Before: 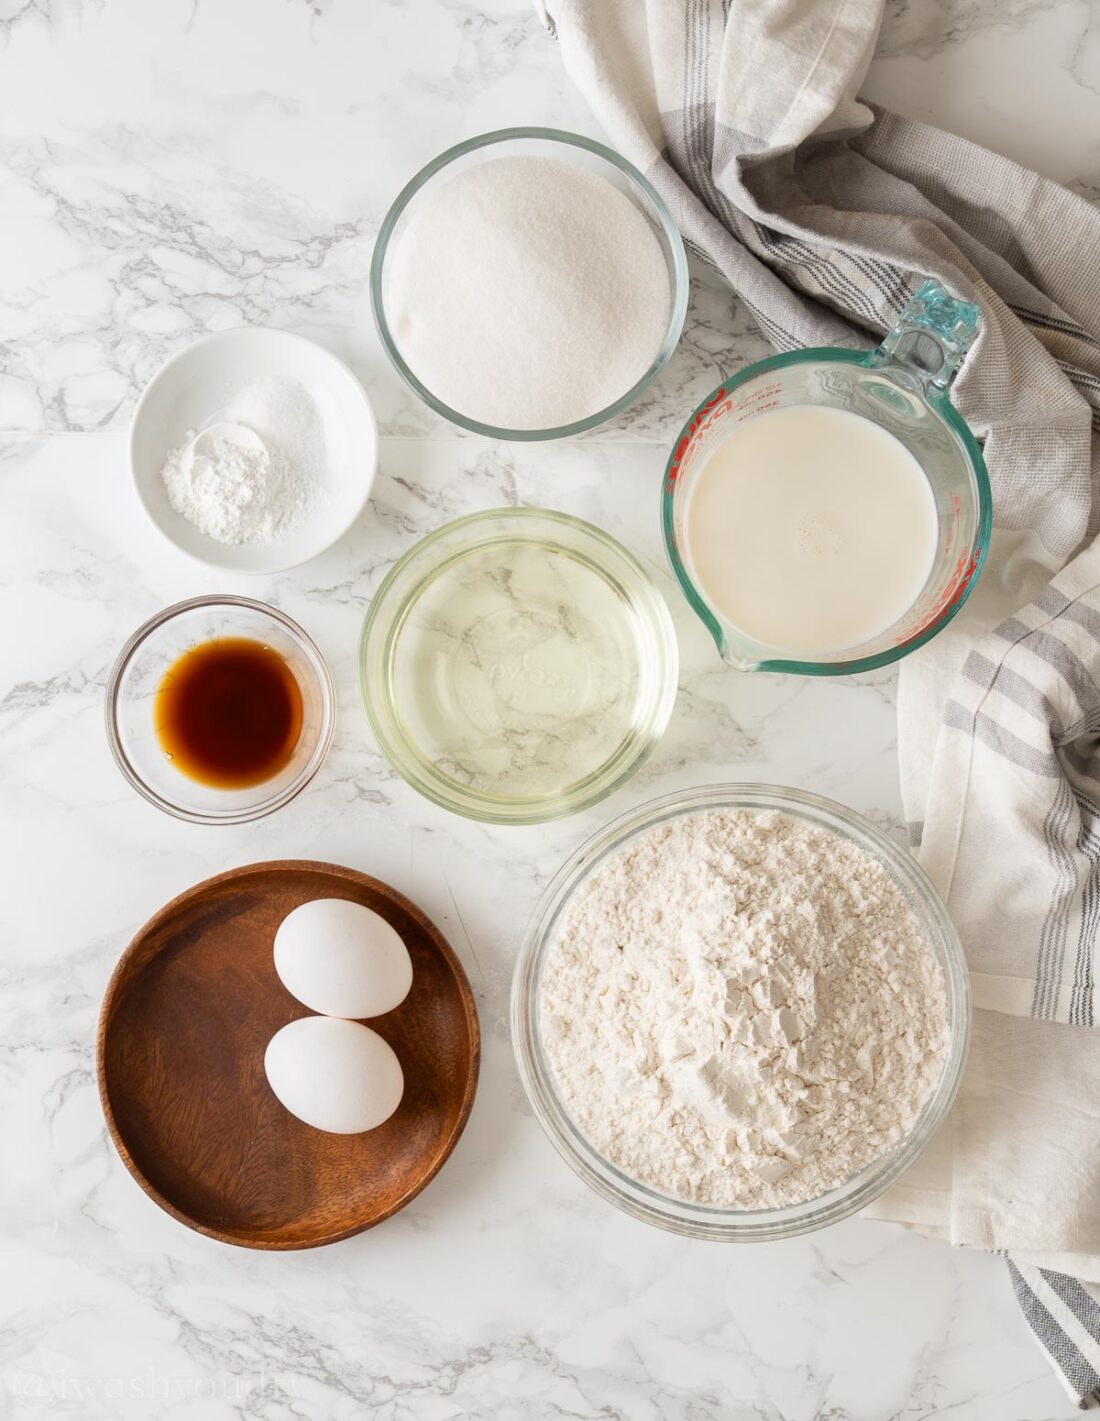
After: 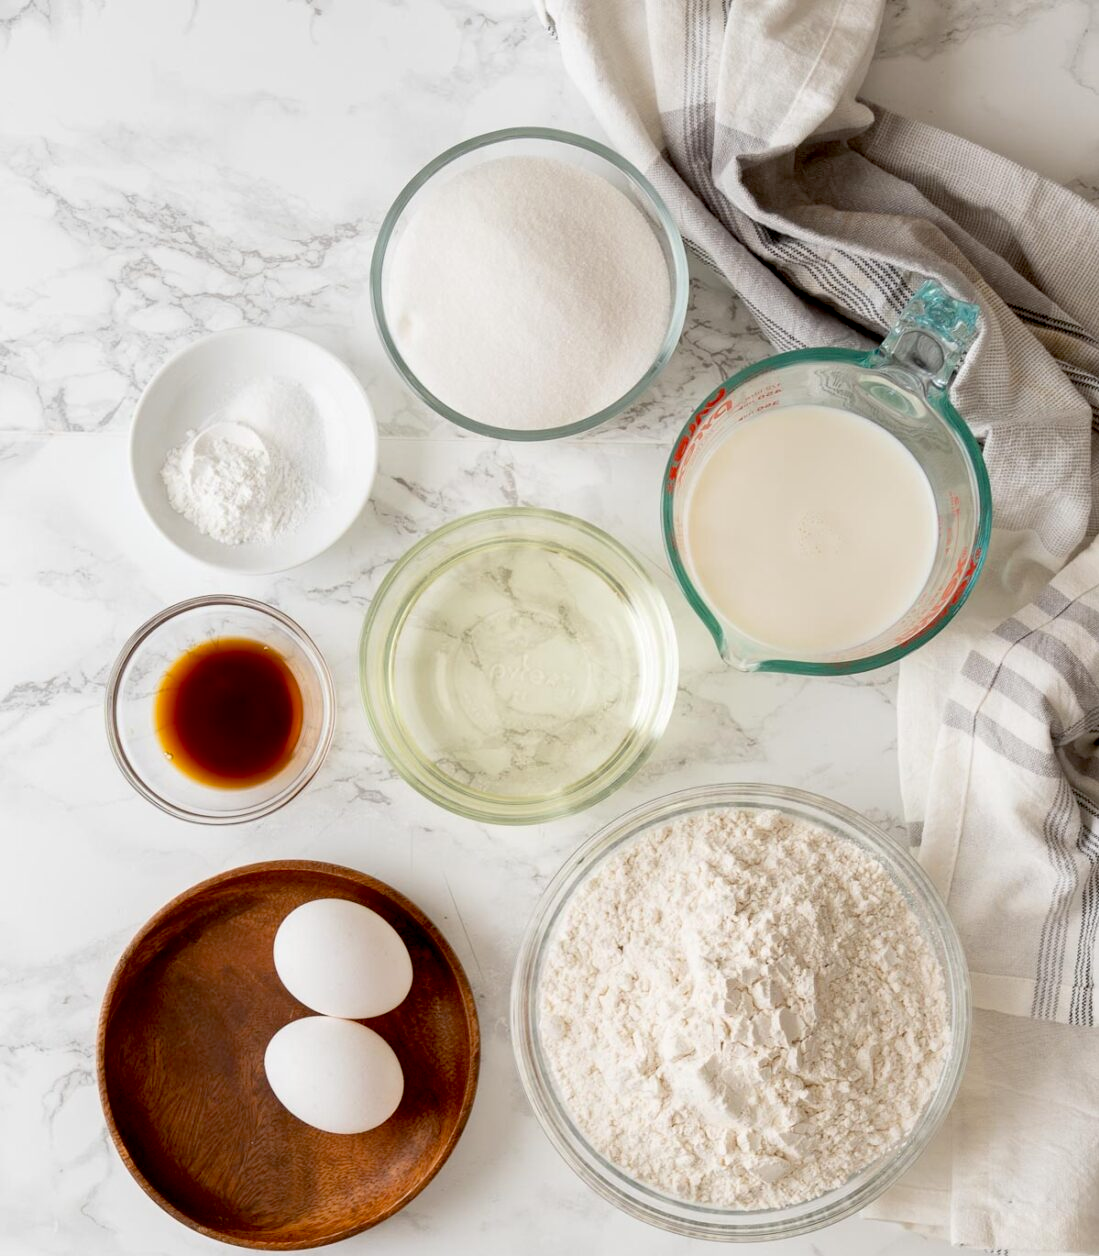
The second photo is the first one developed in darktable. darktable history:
crop and rotate: top 0%, bottom 11.553%
exposure: black level correction 0.017, exposure -0.006 EV, compensate highlight preservation false
